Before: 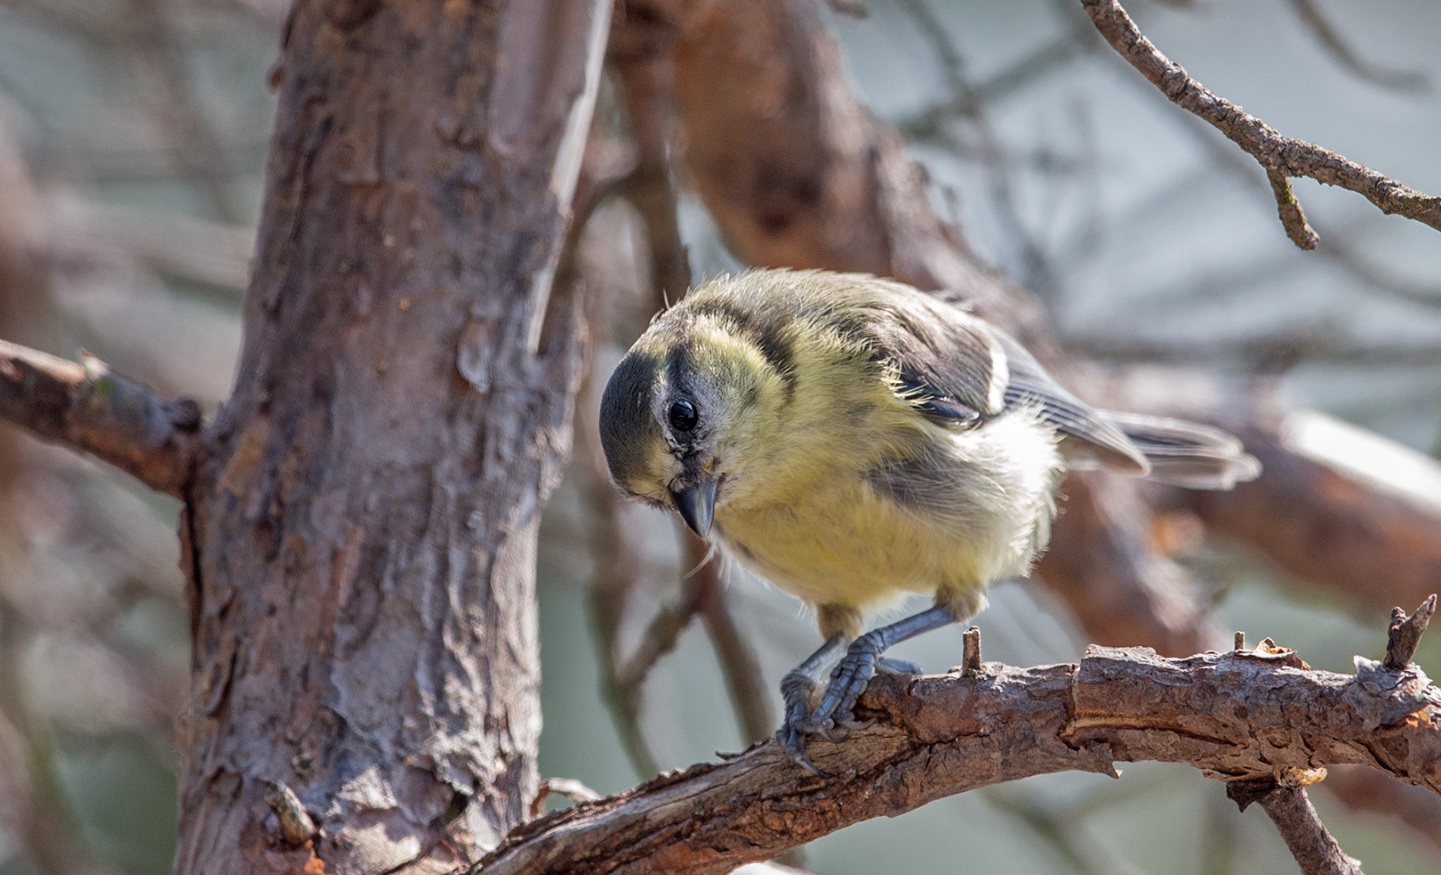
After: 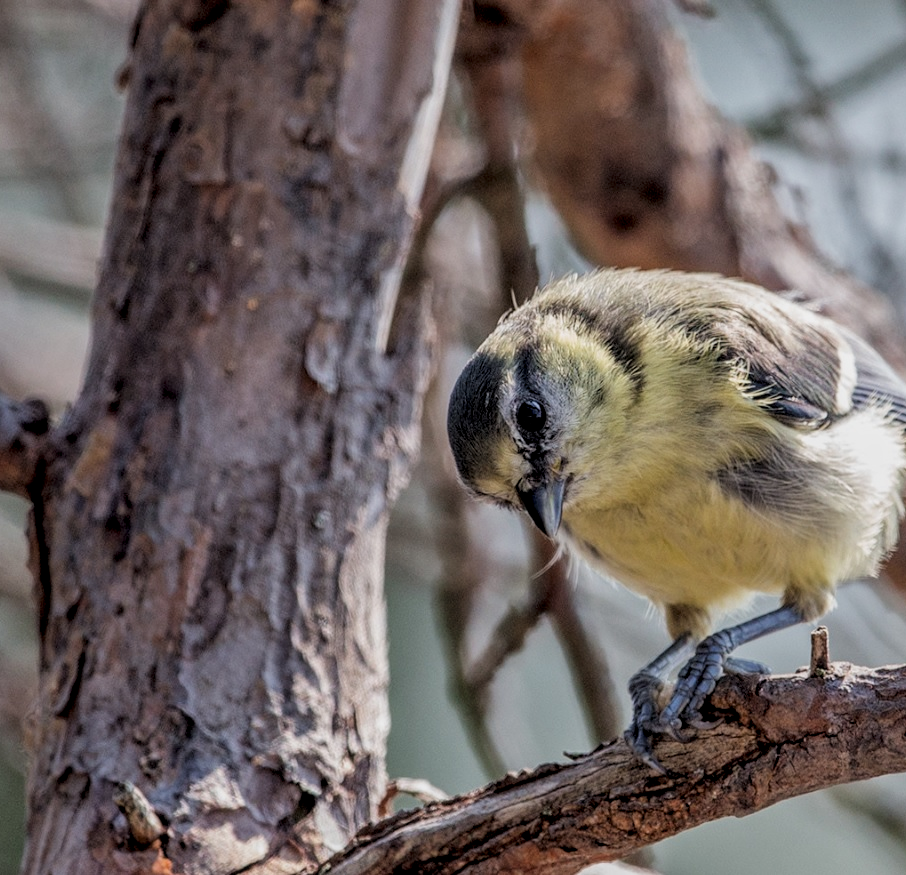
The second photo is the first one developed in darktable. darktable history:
filmic rgb: black relative exposure -7.78 EV, white relative exposure 4.37 EV, target black luminance 0%, hardness 3.75, latitude 50.75%, contrast 1.076, highlights saturation mix 9.53%, shadows ↔ highlights balance -0.264%, add noise in highlights 0.001, preserve chrominance max RGB, color science v3 (2019), use custom middle-gray values true, contrast in highlights soft
crop: left 10.562%, right 26.514%
local contrast: highlights 23%, detail 130%
